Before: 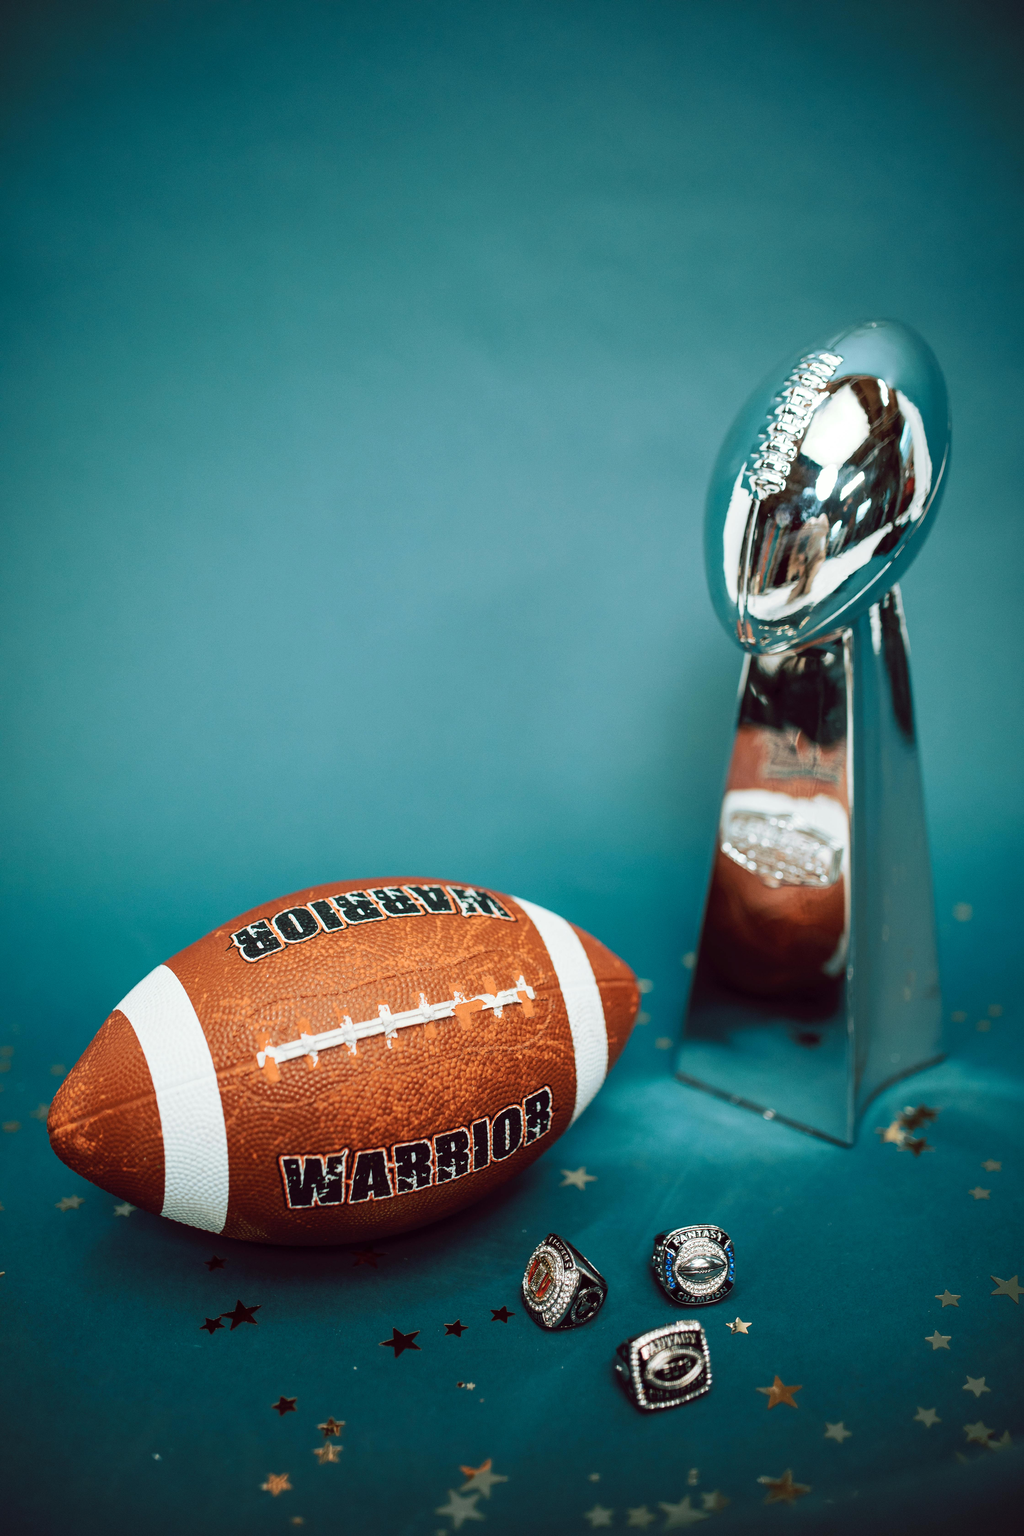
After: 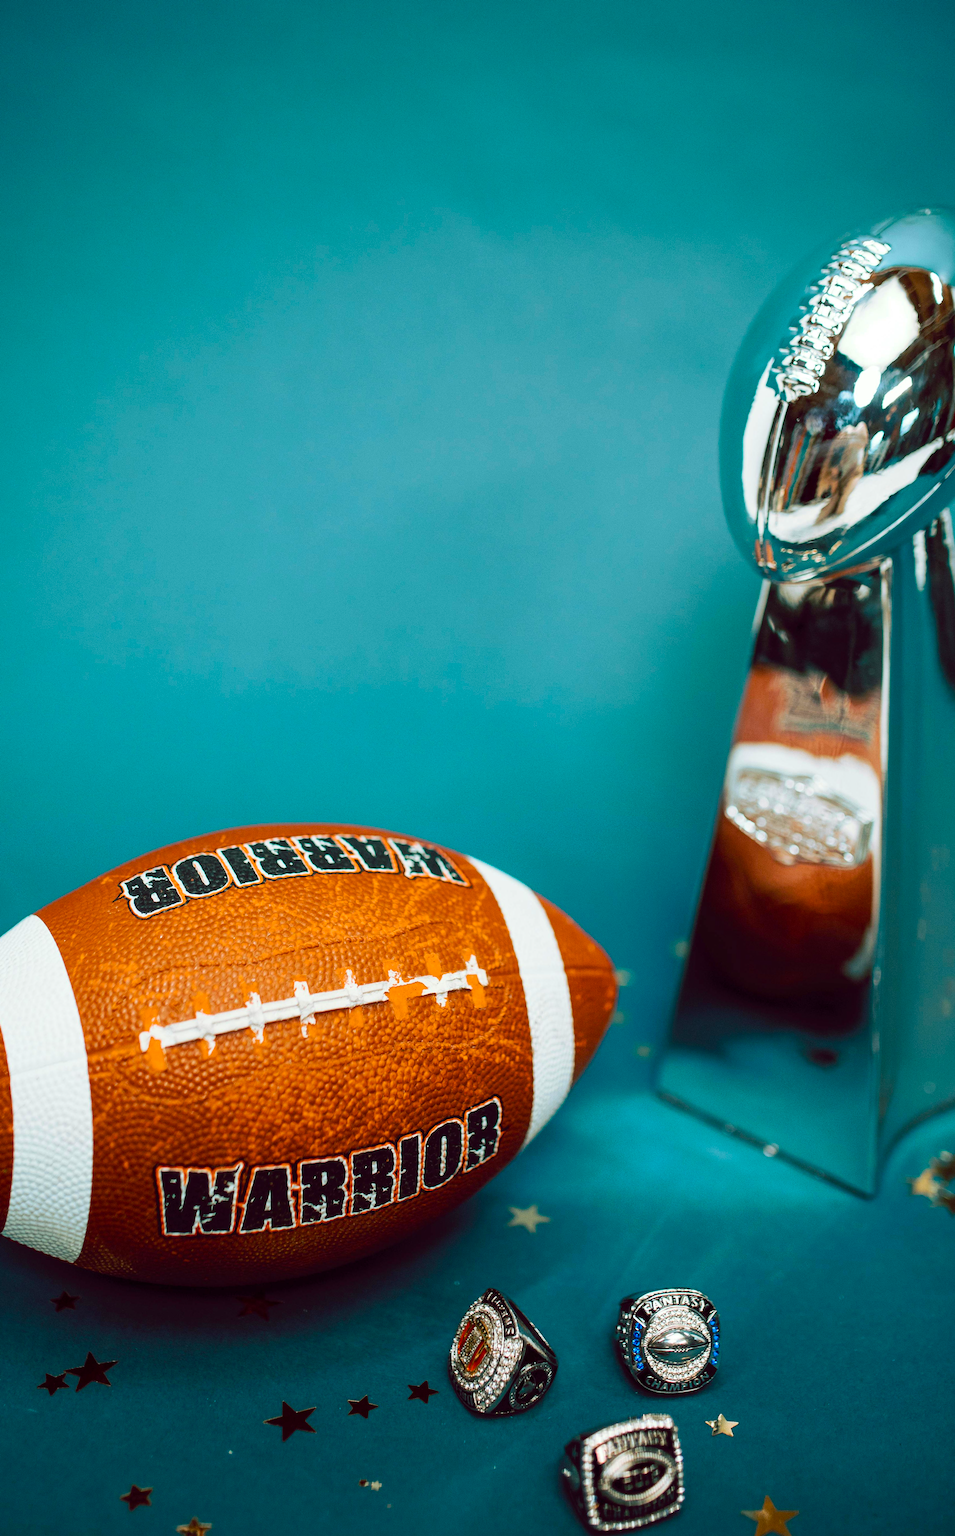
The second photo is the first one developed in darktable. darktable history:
color balance rgb: perceptual saturation grading › global saturation 40%, global vibrance 15%
rotate and perspective: rotation 0.215°, lens shift (vertical) -0.139, crop left 0.069, crop right 0.939, crop top 0.002, crop bottom 0.996
crop and rotate: angle -3.27°, left 5.211%, top 5.211%, right 4.607%, bottom 4.607%
